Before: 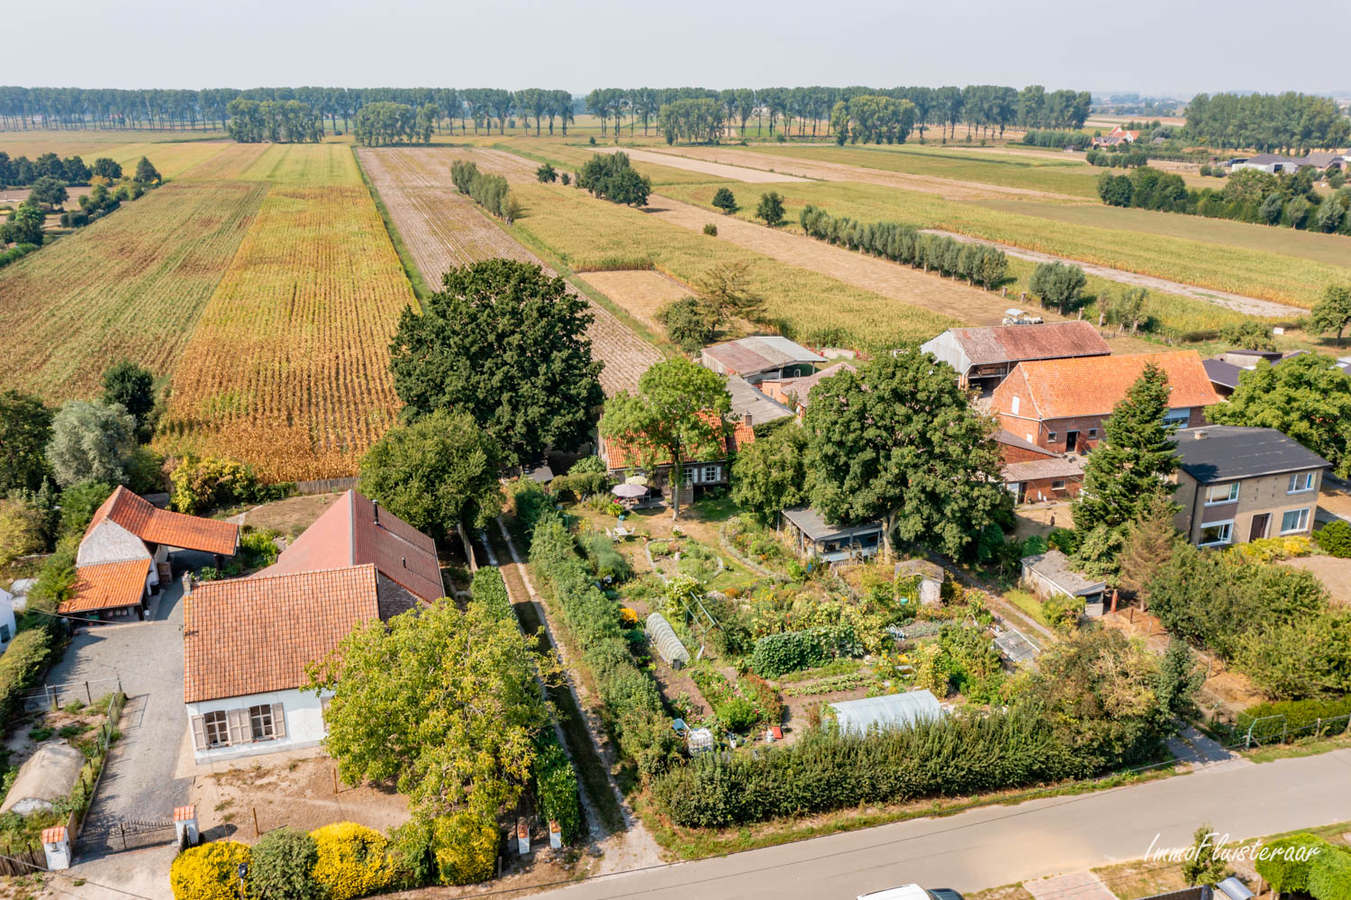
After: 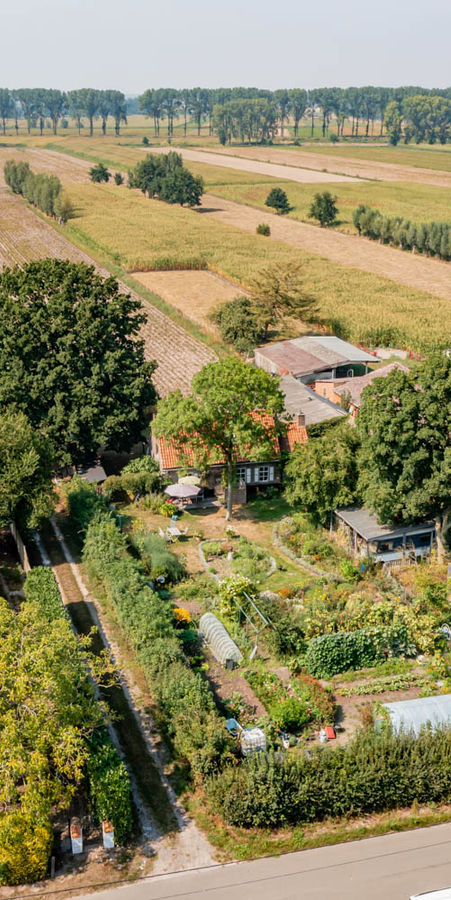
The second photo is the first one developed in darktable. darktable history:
exposure: exposure -0.053 EV, compensate highlight preservation false
crop: left 33.093%, right 33.523%
